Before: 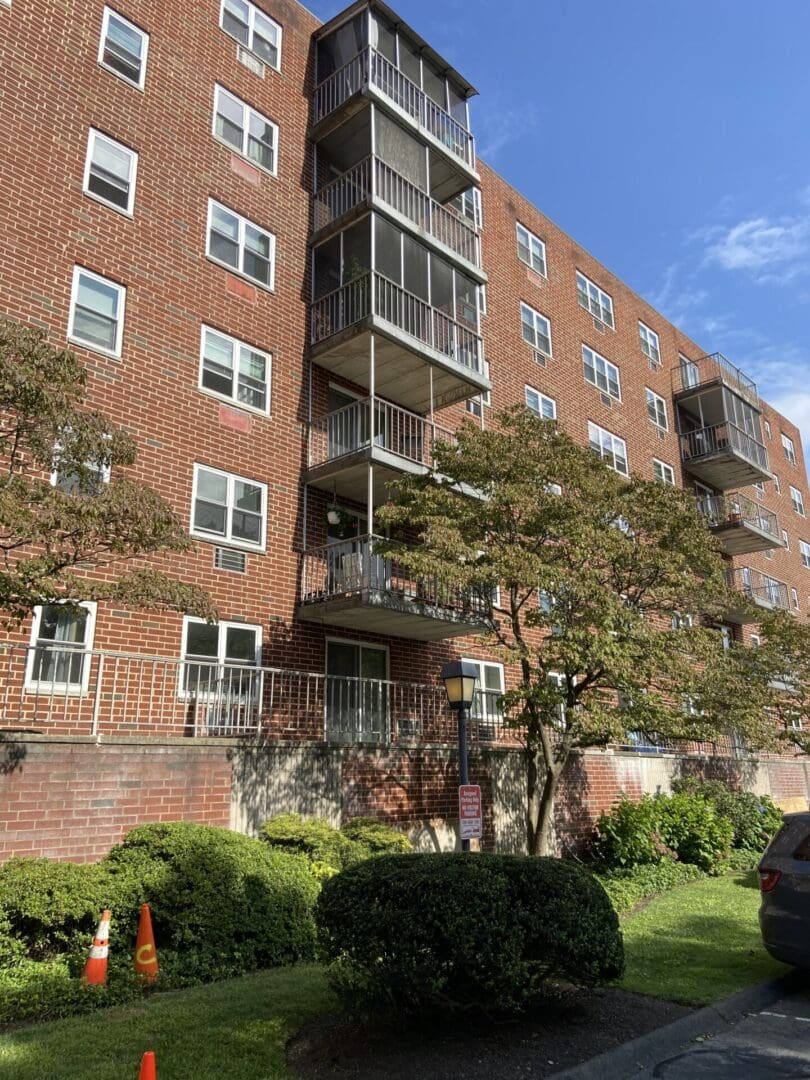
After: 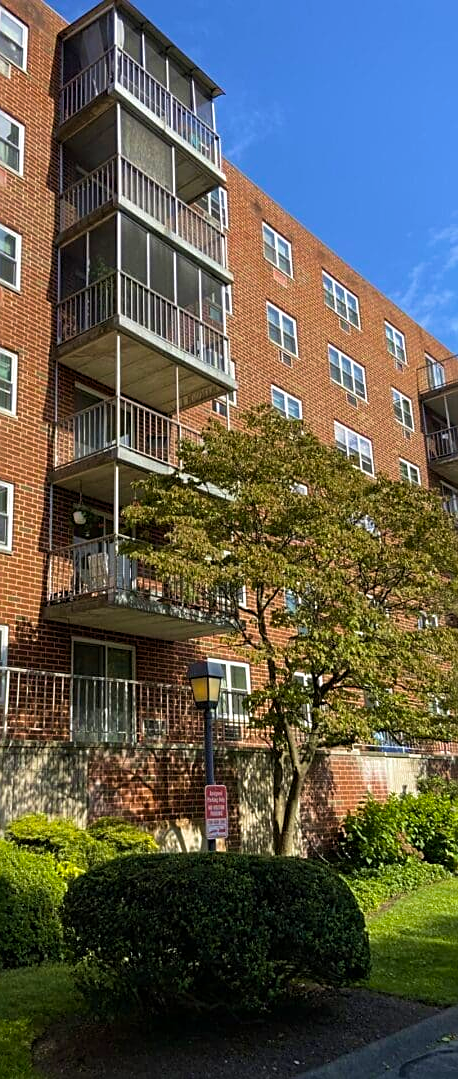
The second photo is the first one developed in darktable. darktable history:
sharpen: on, module defaults
velvia: on, module defaults
crop: left 31.458%, top 0%, right 11.876%
color balance rgb: perceptual saturation grading › global saturation 30%, global vibrance 20%
